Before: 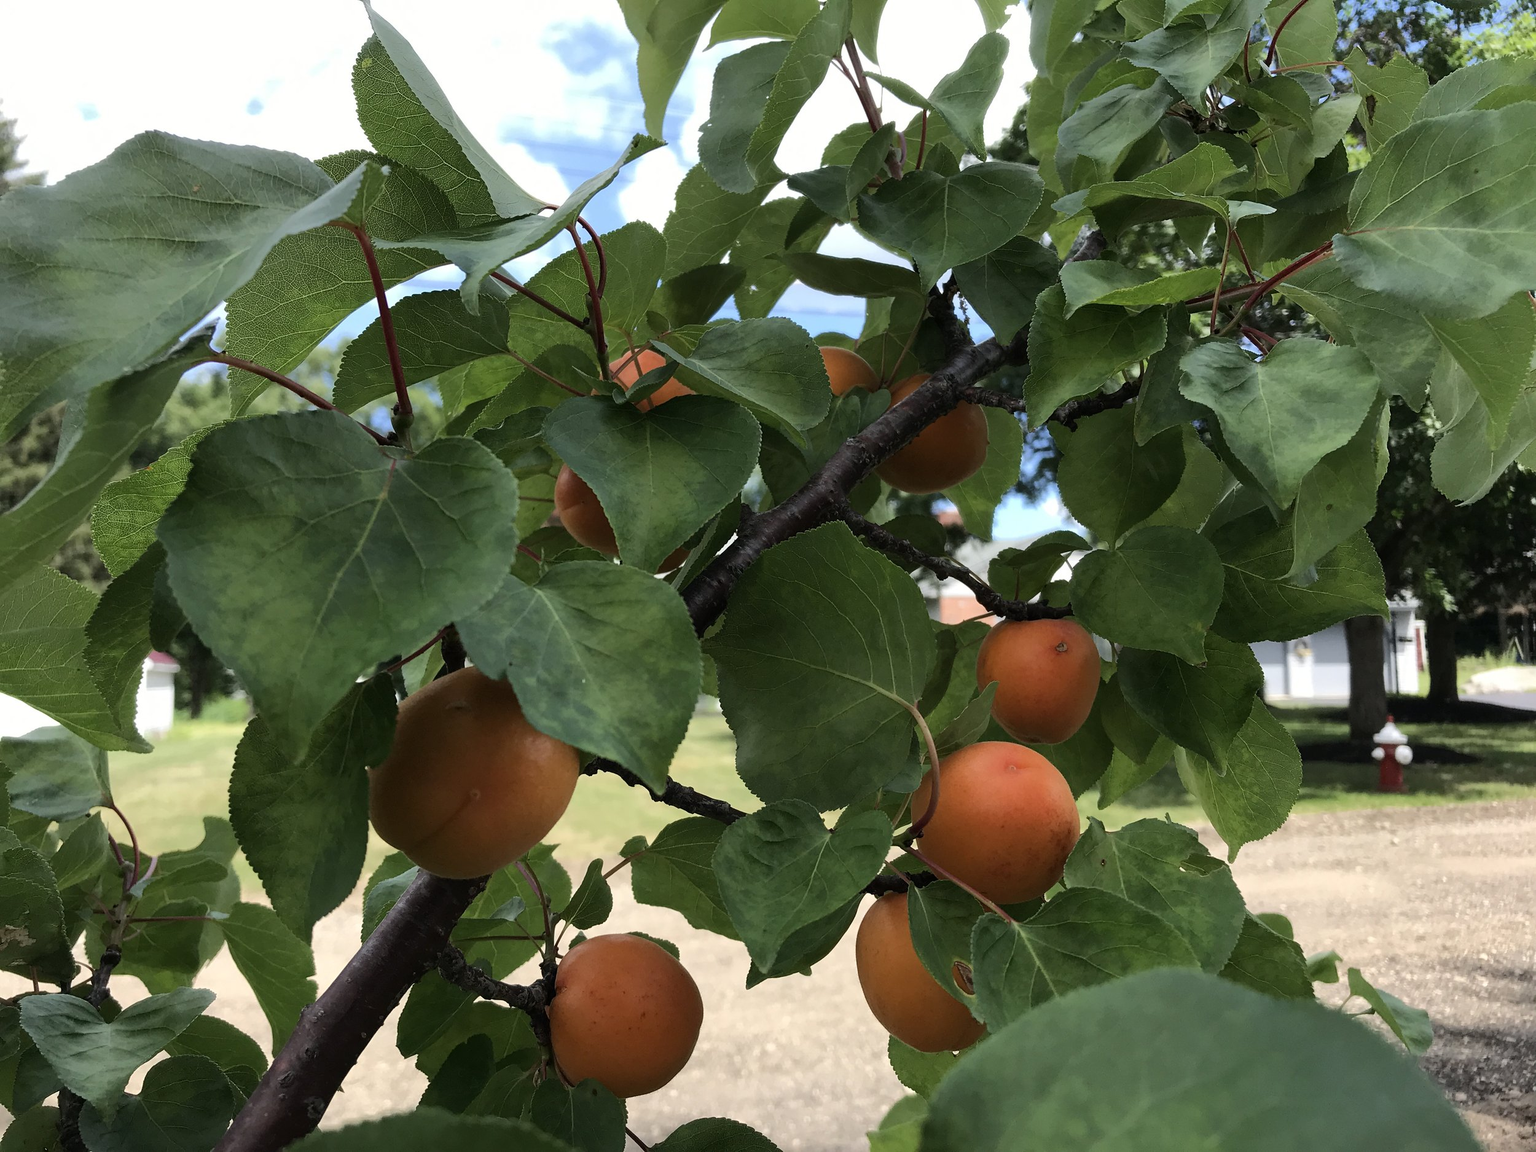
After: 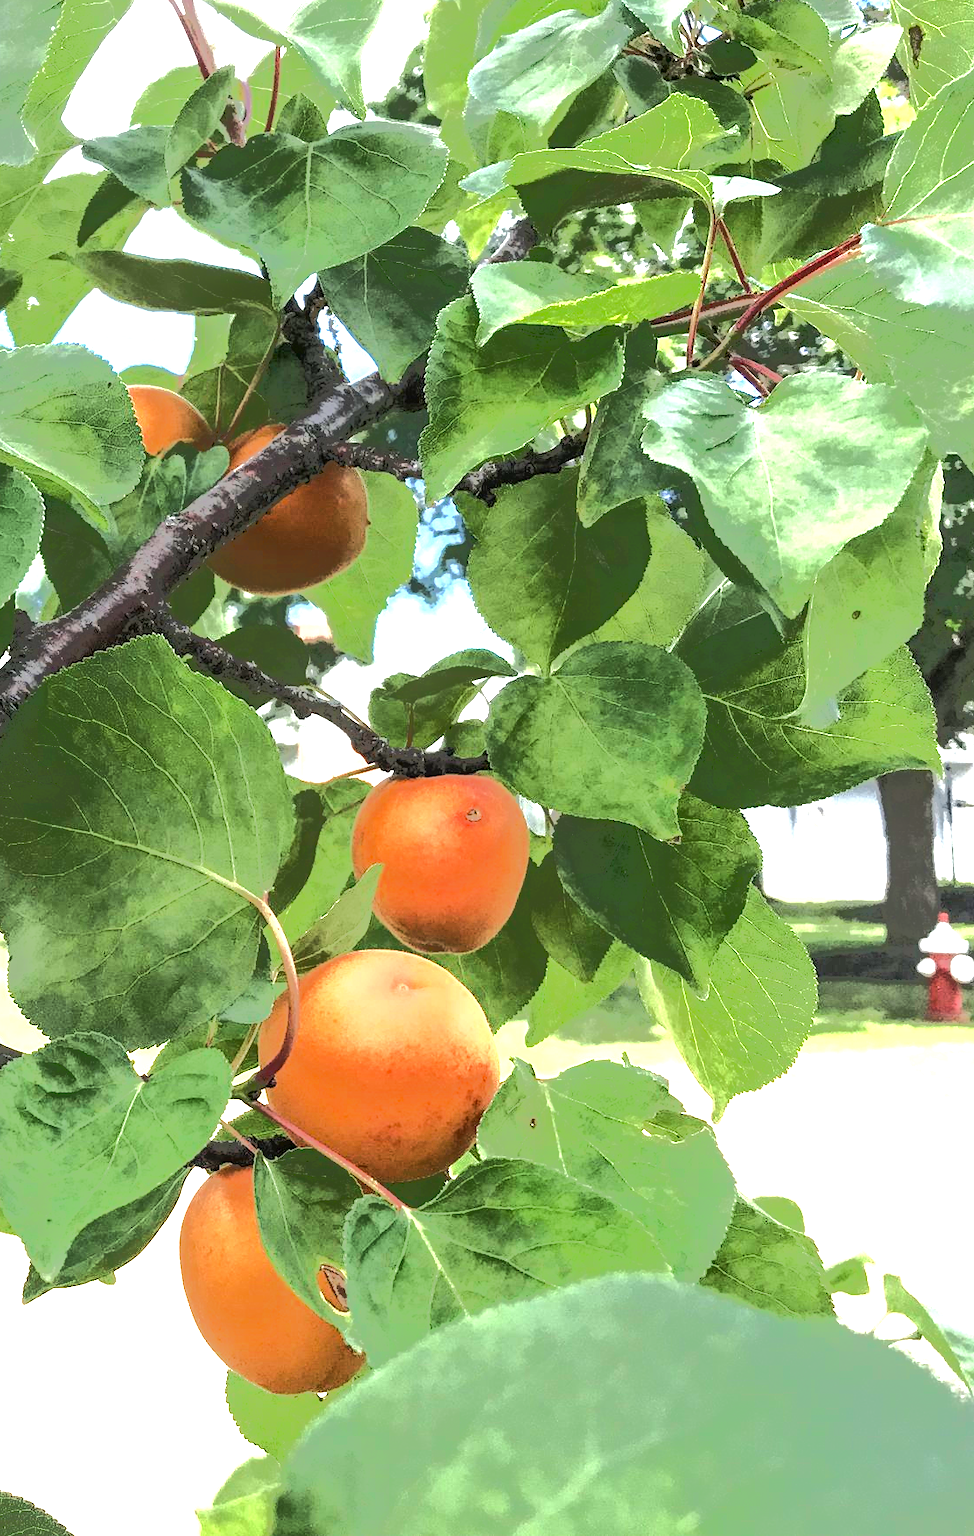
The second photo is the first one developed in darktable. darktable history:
local contrast: on, module defaults
tone equalizer: -7 EV -0.617 EV, -6 EV 1.01 EV, -5 EV -0.427 EV, -4 EV 0.409 EV, -3 EV 0.42 EV, -2 EV 0.127 EV, -1 EV -0.147 EV, +0 EV -0.407 EV, edges refinement/feathering 500, mask exposure compensation -1.57 EV, preserve details no
exposure: black level correction 0, exposure 2.123 EV, compensate highlight preservation false
crop: left 47.578%, top 6.74%, right 8.041%
